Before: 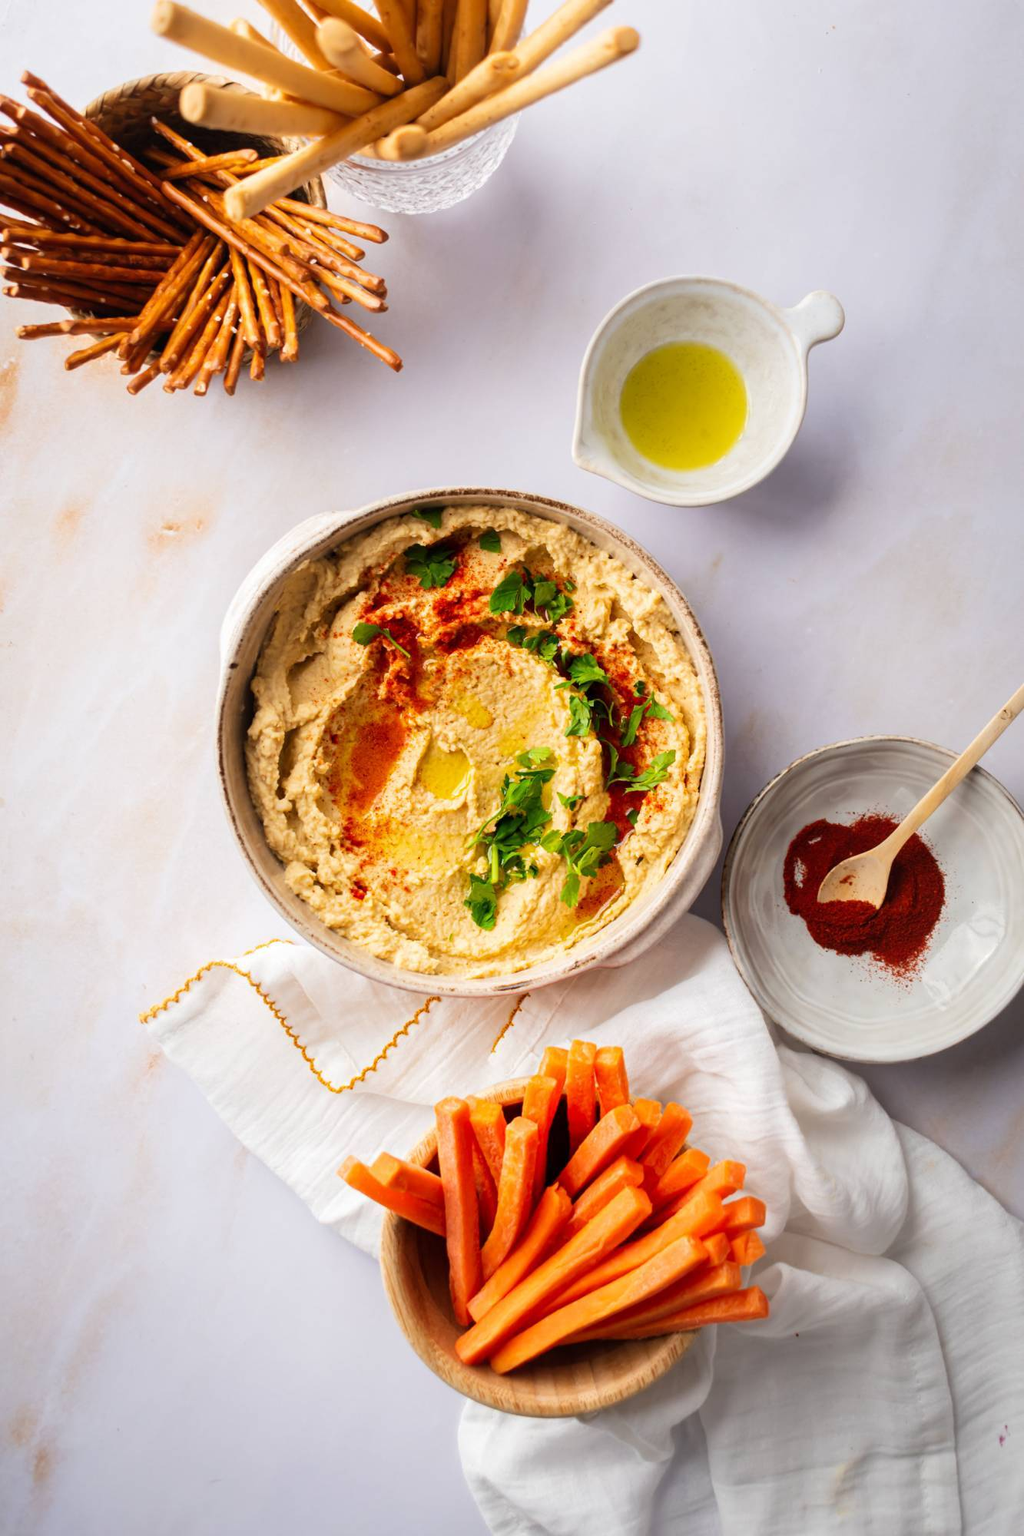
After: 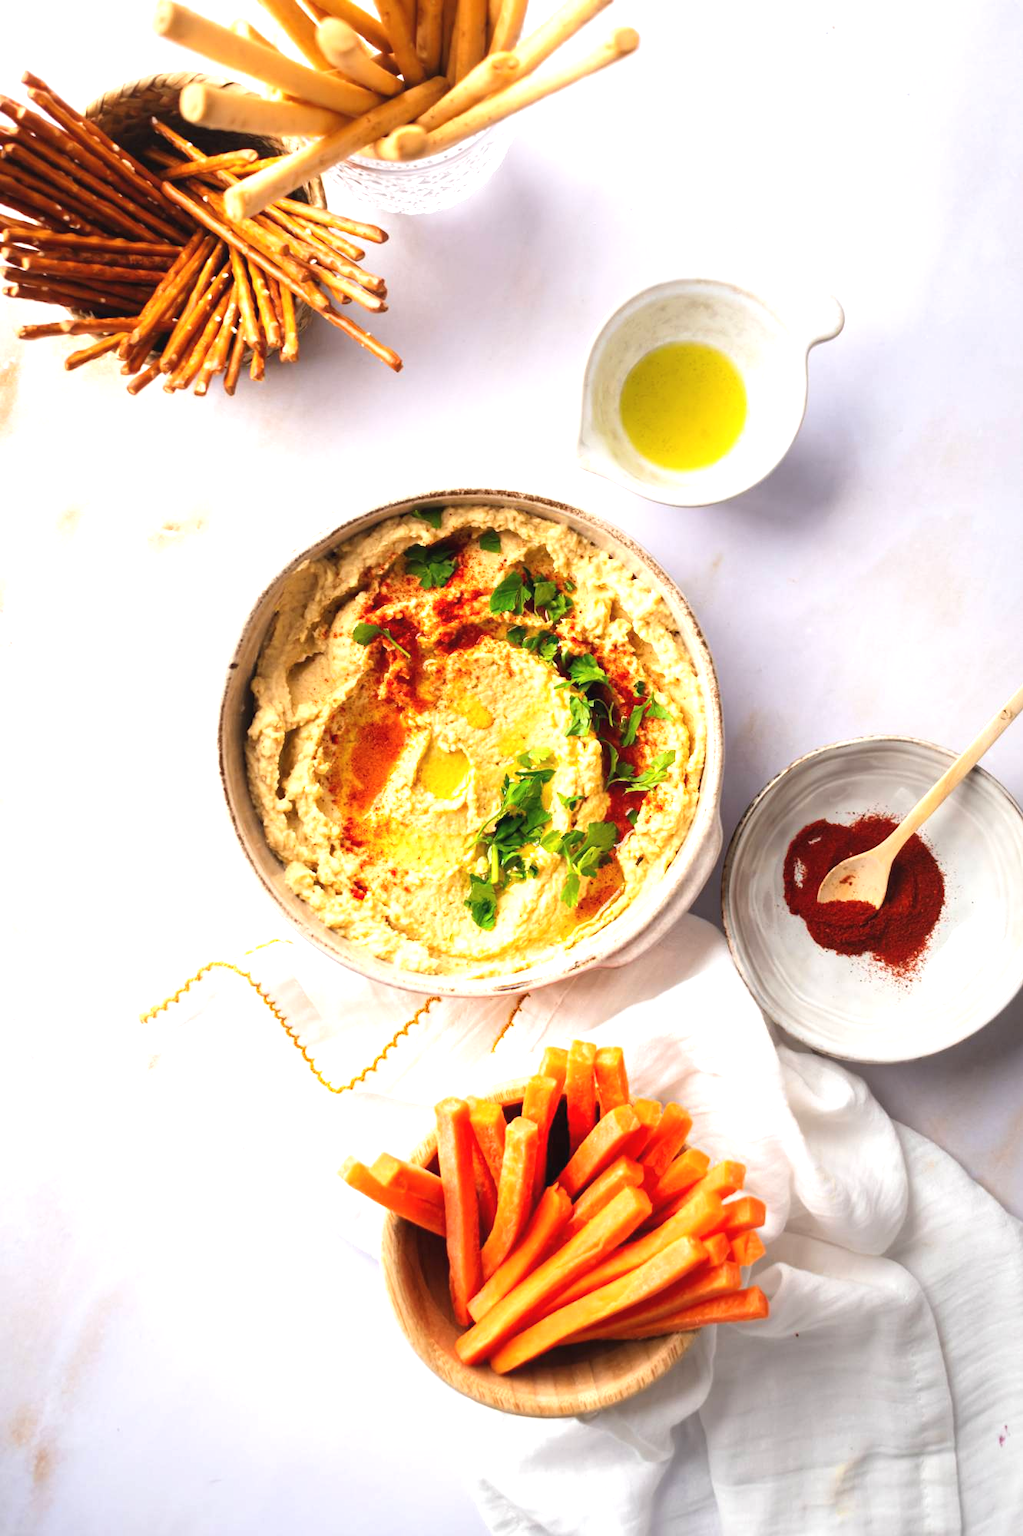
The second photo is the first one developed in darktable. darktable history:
exposure: black level correction -0.002, exposure 0.705 EV, compensate highlight preservation false
